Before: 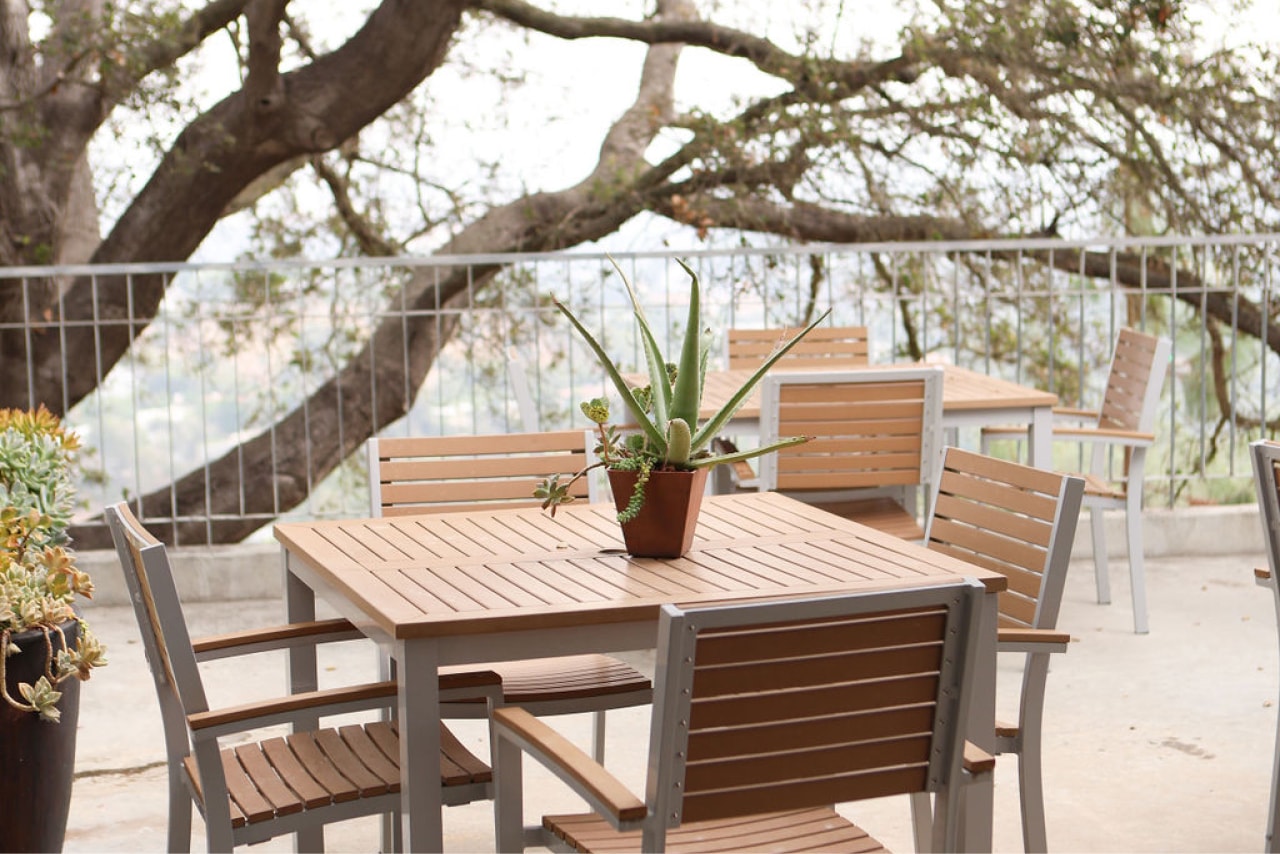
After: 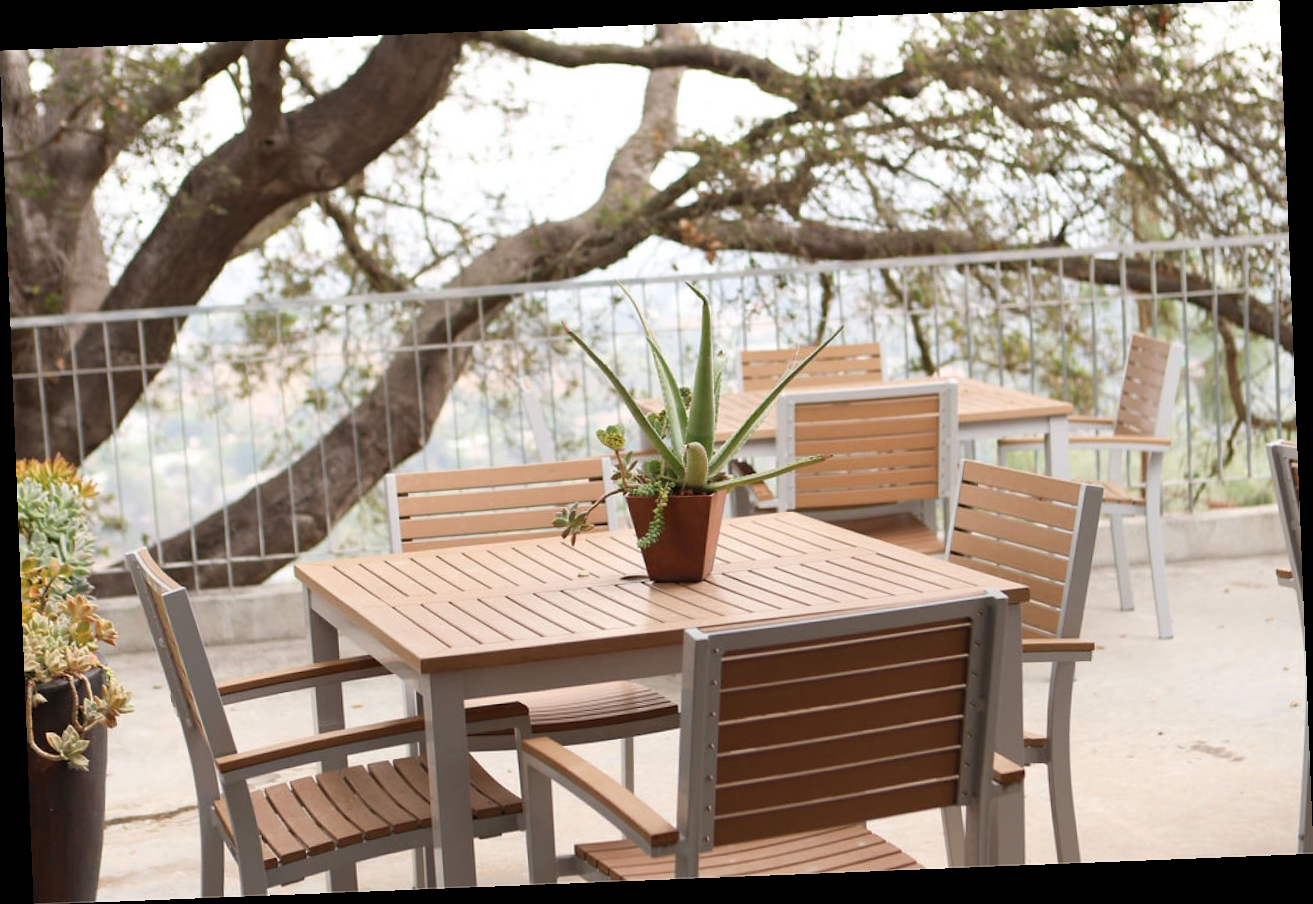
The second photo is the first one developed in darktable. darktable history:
rotate and perspective: rotation -2.29°, automatic cropping off
